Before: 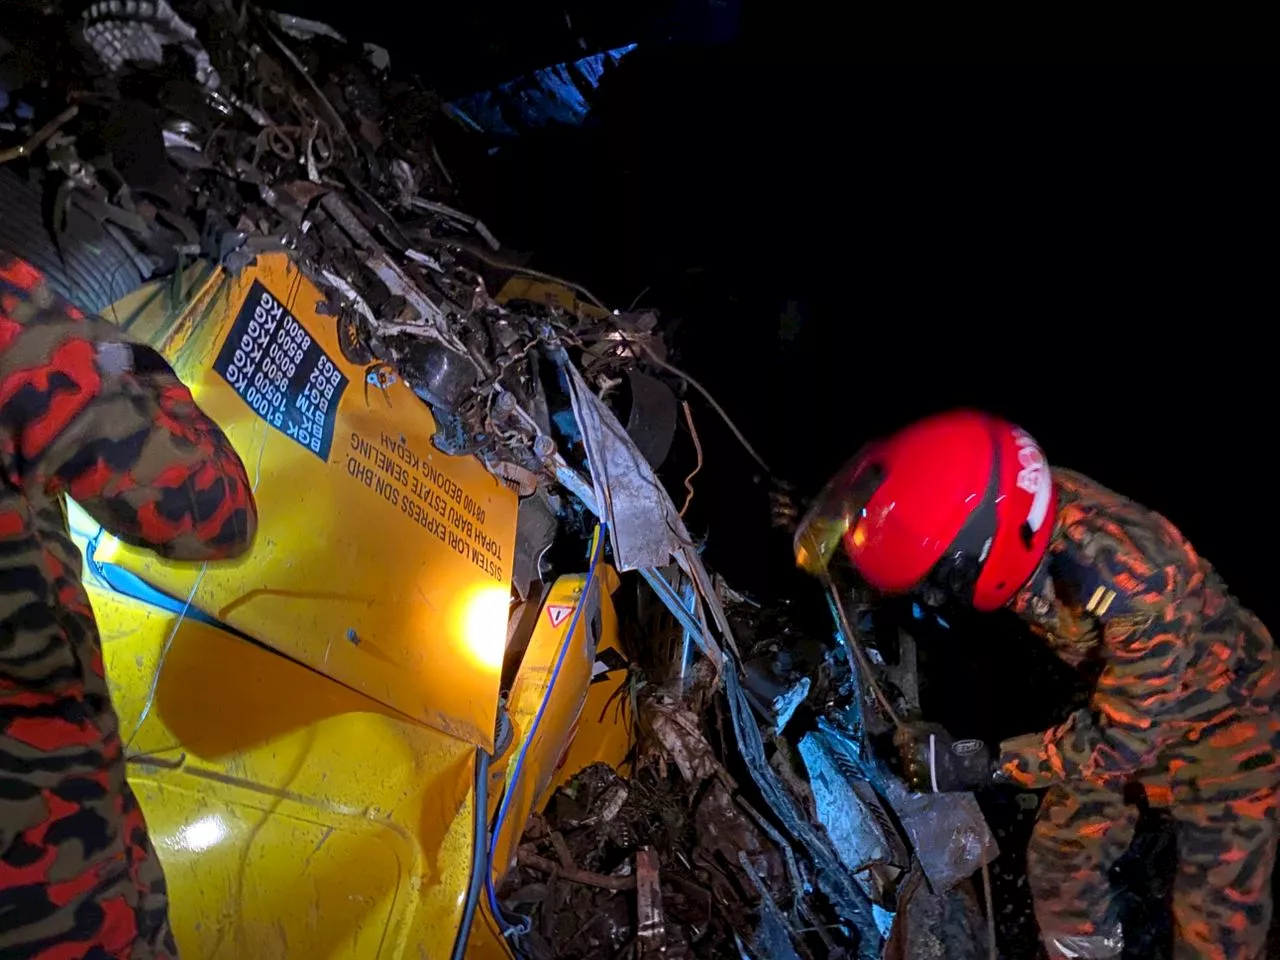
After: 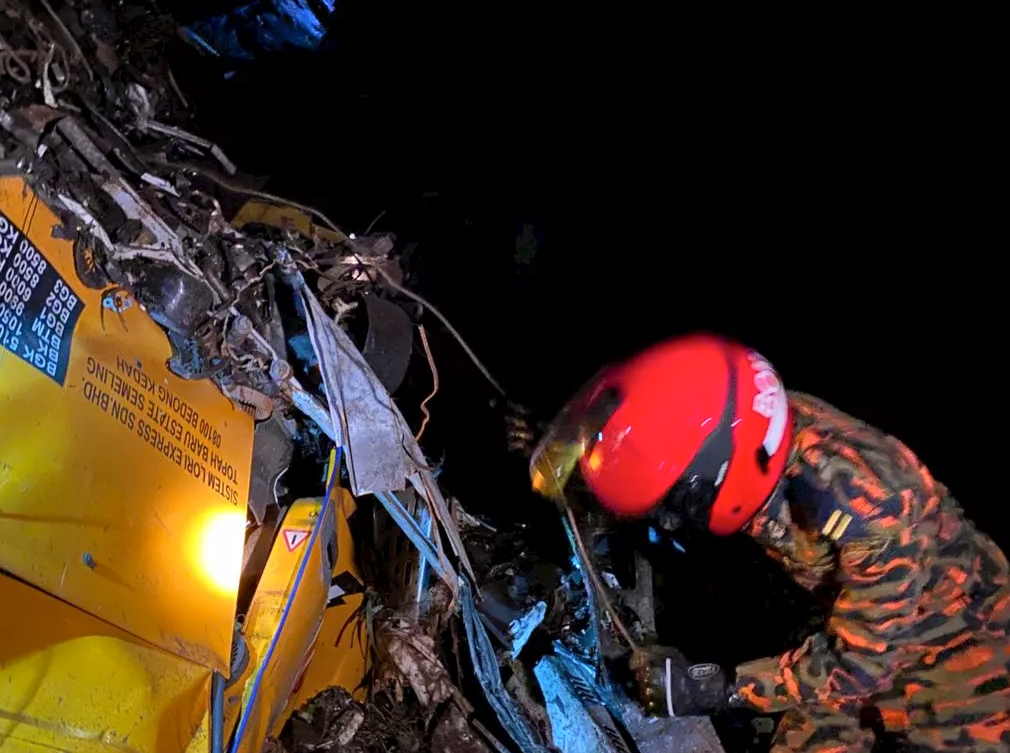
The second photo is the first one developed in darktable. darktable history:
shadows and highlights: shadows 36.99, highlights -27.19, soften with gaussian
crop and rotate: left 20.633%, top 7.956%, right 0.423%, bottom 13.605%
